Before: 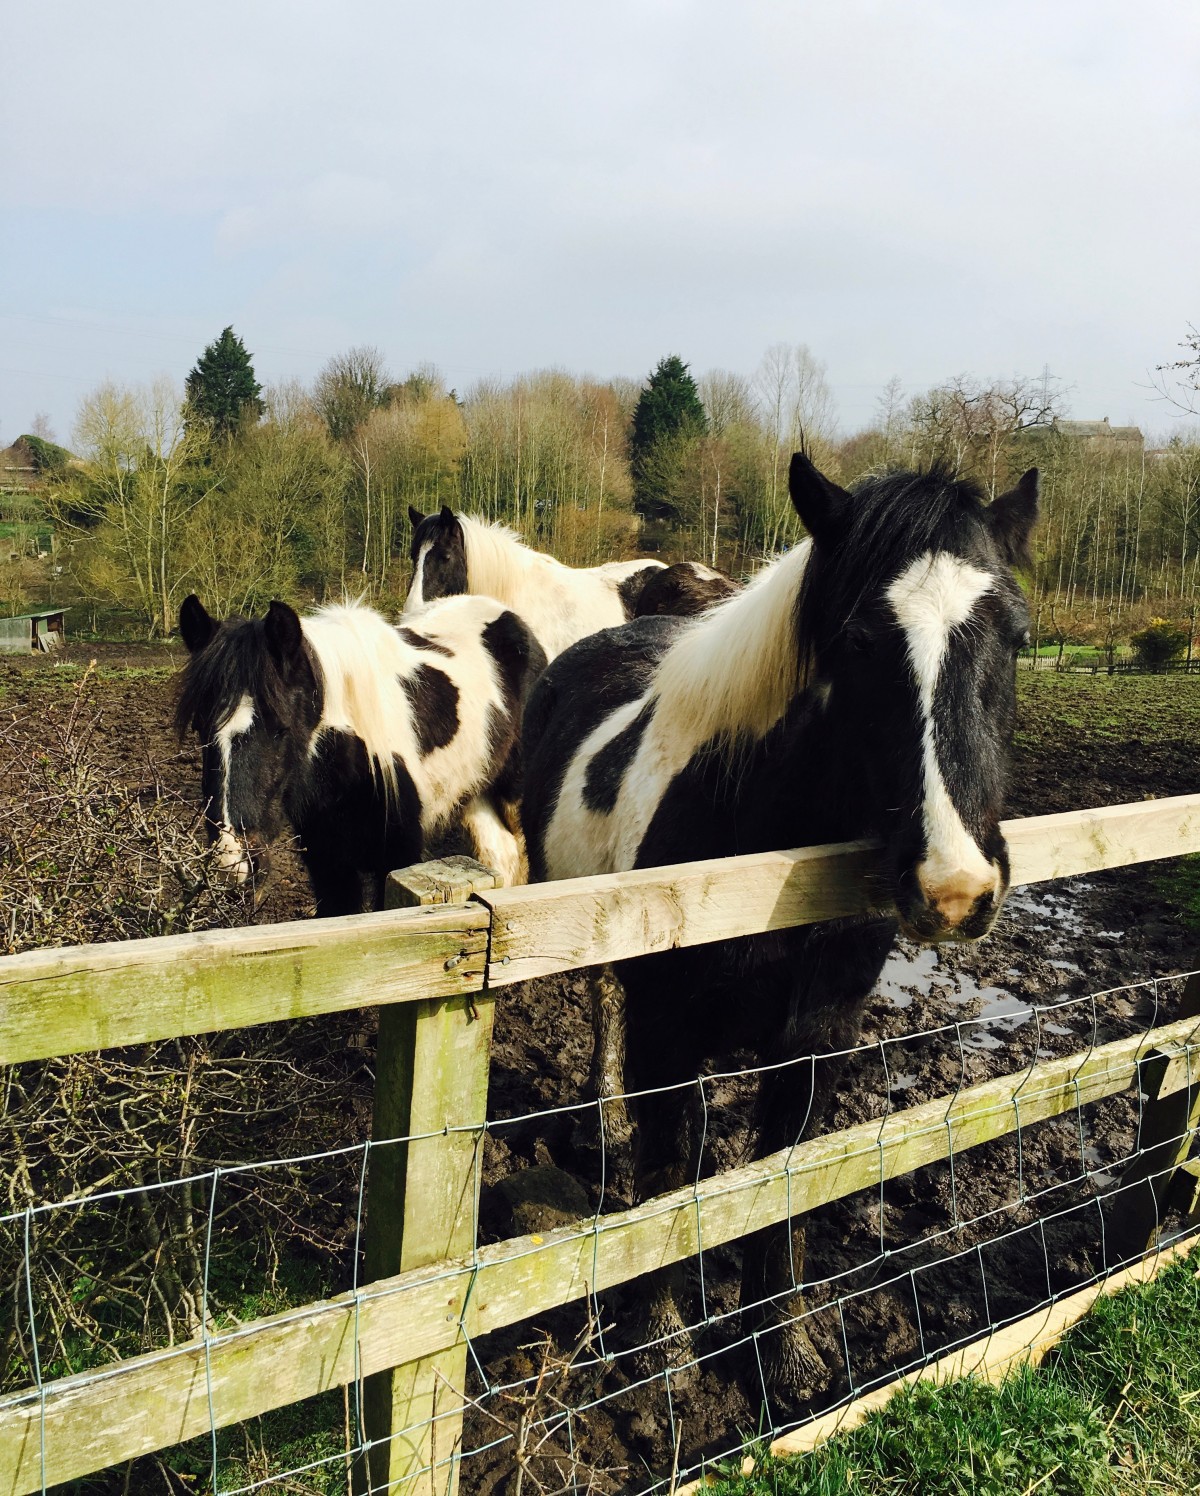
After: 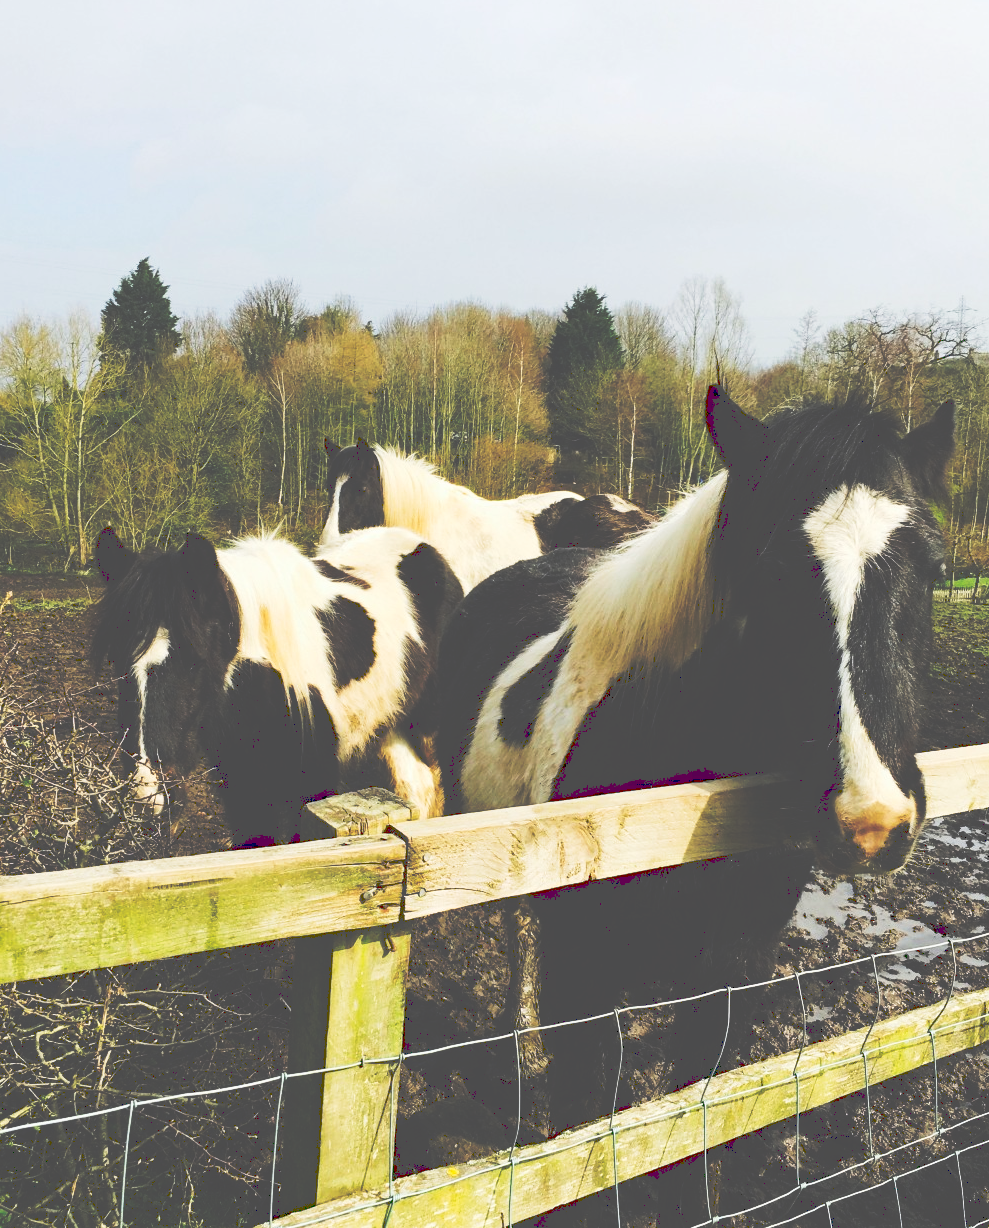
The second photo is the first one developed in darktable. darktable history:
crop and rotate: left 7.046%, top 4.611%, right 10.526%, bottom 13.245%
haze removal: strength 0.276, distance 0.256, compatibility mode true, adaptive false
tone curve: curves: ch0 [(0, 0) (0.003, 0.319) (0.011, 0.319) (0.025, 0.323) (0.044, 0.323) (0.069, 0.327) (0.1, 0.33) (0.136, 0.338) (0.177, 0.348) (0.224, 0.361) (0.277, 0.374) (0.335, 0.398) (0.399, 0.444) (0.468, 0.516) (0.543, 0.595) (0.623, 0.694) (0.709, 0.793) (0.801, 0.883) (0.898, 0.942) (1, 1)], preserve colors none
contrast brightness saturation: contrast 0.038, saturation 0.066
